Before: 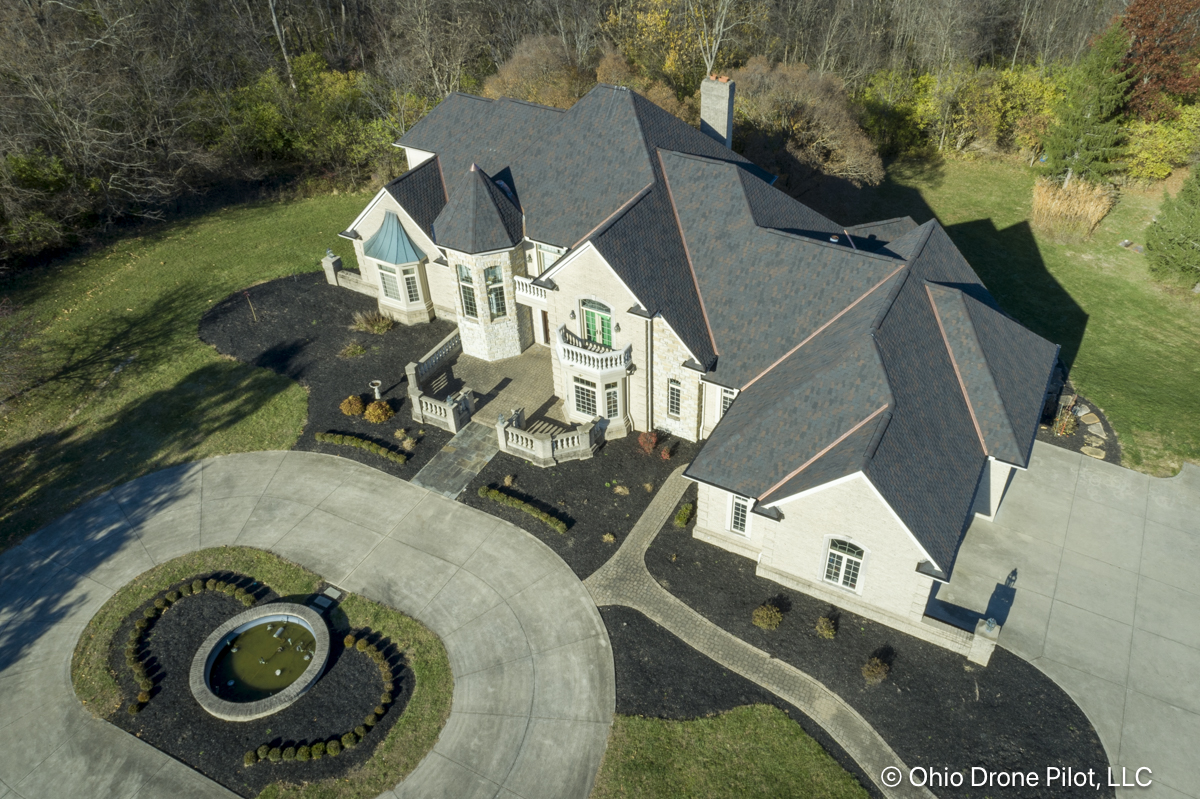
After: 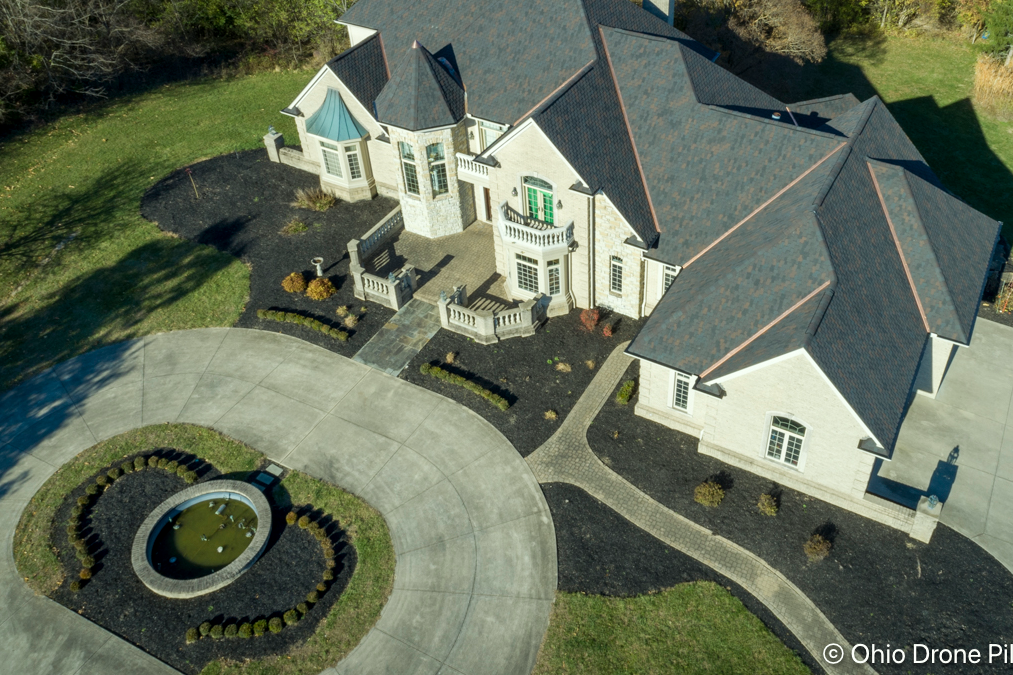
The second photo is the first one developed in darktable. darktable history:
crop and rotate: left 4.862%, top 15.405%, right 10.692%
color correction: highlights a* -2.53, highlights b* 2.6
